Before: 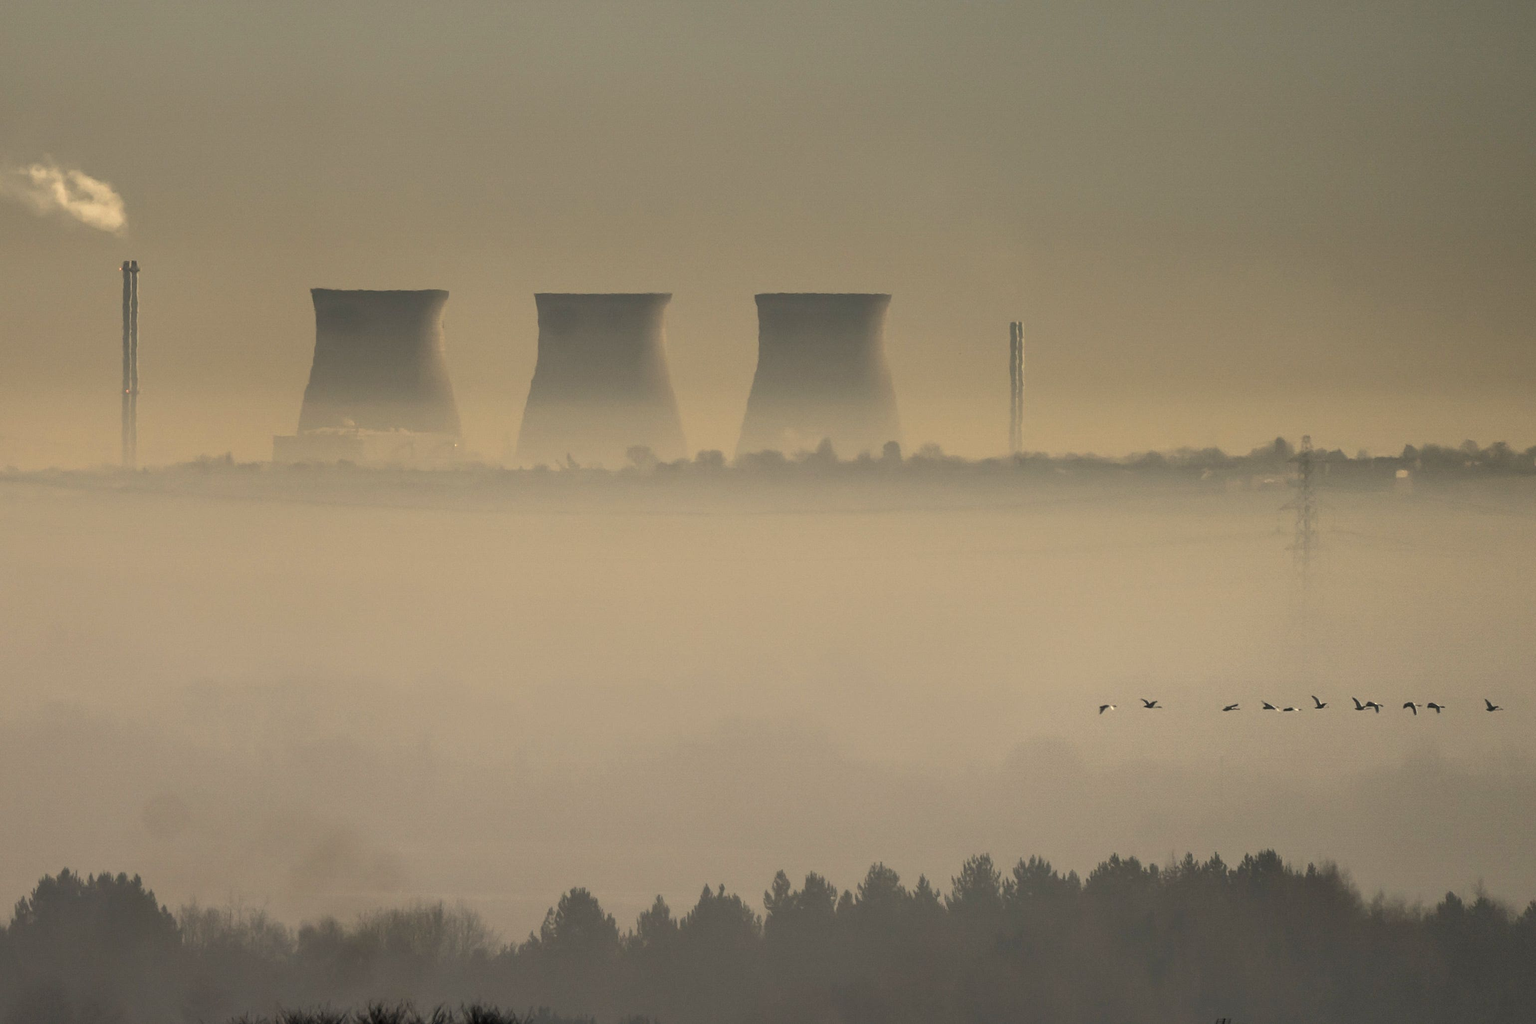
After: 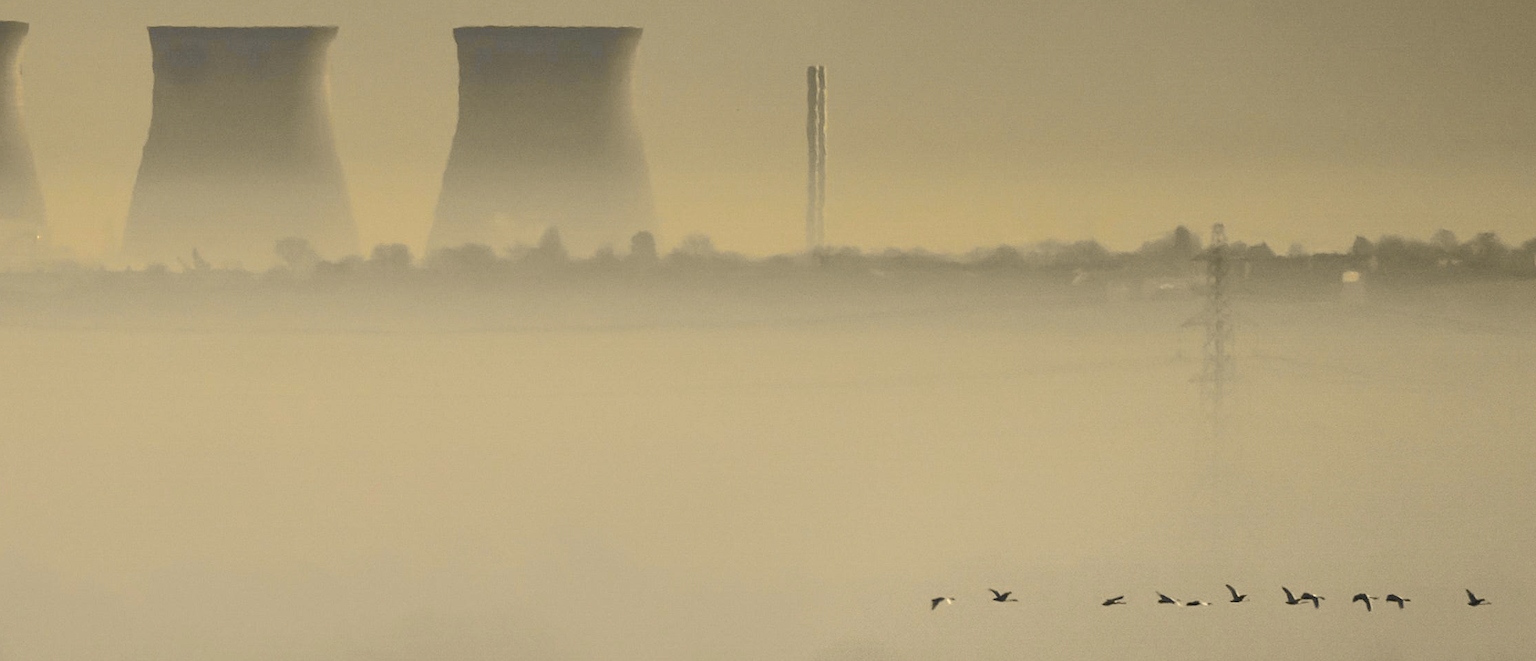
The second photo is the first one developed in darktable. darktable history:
tone curve: curves: ch0 [(0, 0.019) (0.066, 0.043) (0.189, 0.182) (0.368, 0.407) (0.501, 0.564) (0.677, 0.729) (0.851, 0.861) (0.997, 0.959)]; ch1 [(0, 0) (0.187, 0.121) (0.388, 0.346) (0.437, 0.409) (0.474, 0.472) (0.499, 0.501) (0.514, 0.507) (0.548, 0.557) (0.653, 0.663) (0.812, 0.856) (1, 1)]; ch2 [(0, 0) (0.246, 0.214) (0.421, 0.427) (0.459, 0.484) (0.5, 0.504) (0.518, 0.516) (0.529, 0.548) (0.56, 0.576) (0.607, 0.63) (0.744, 0.734) (0.867, 0.821) (0.993, 0.889)], color space Lab, independent channels, preserve colors none
crop and rotate: left 27.904%, top 26.809%, bottom 26.583%
